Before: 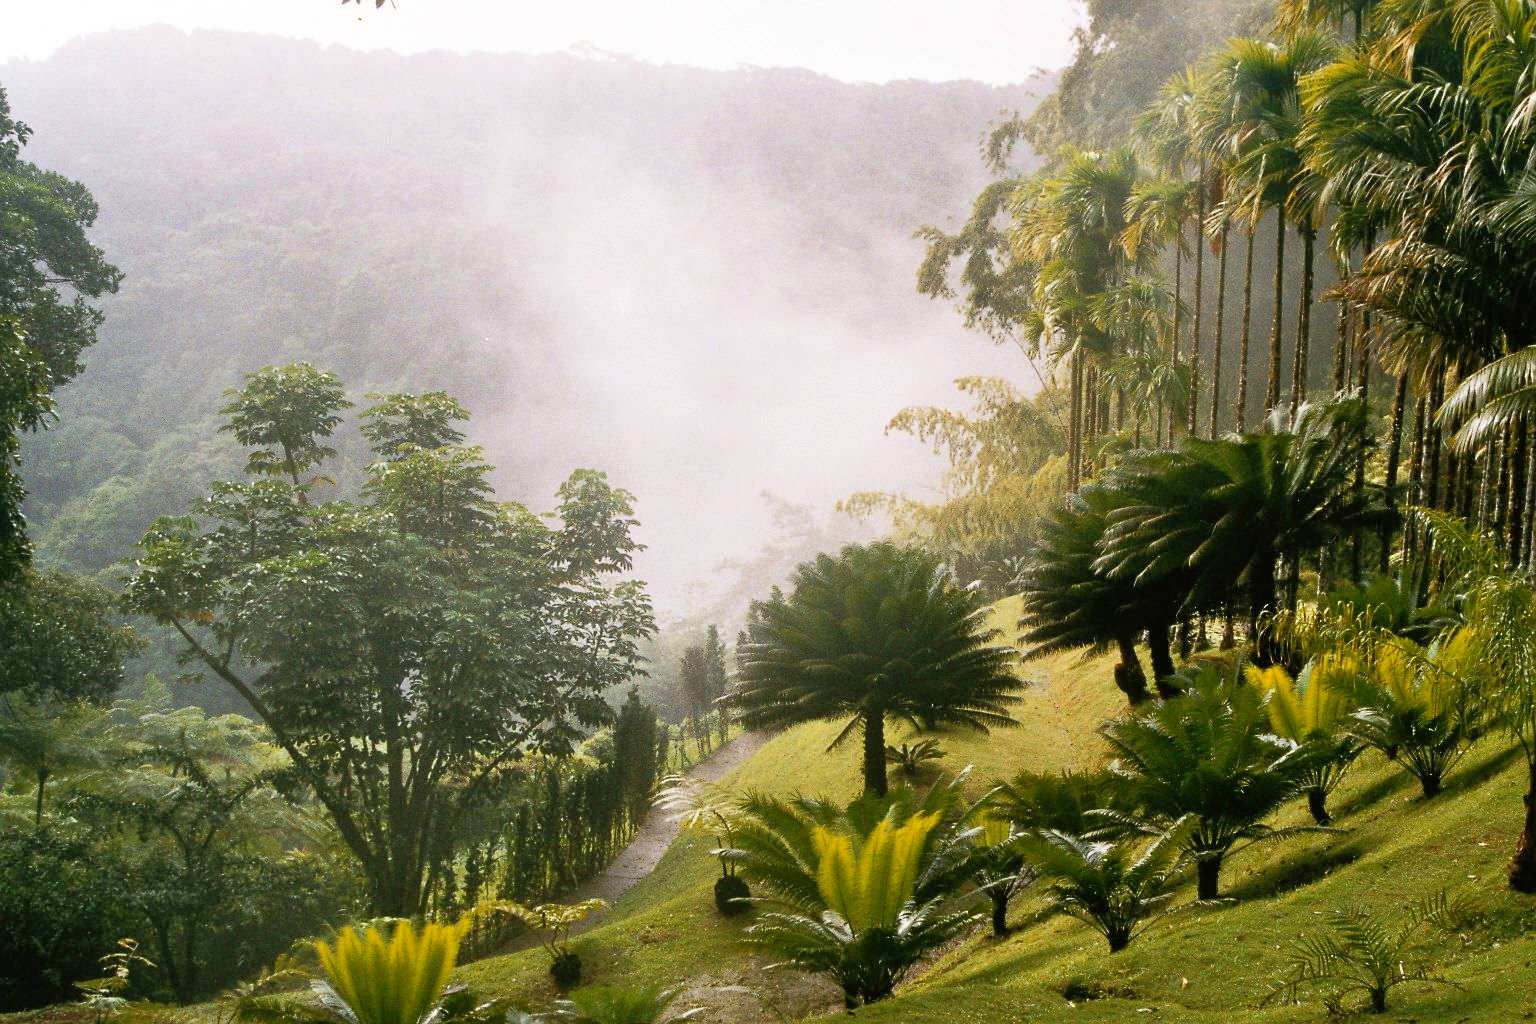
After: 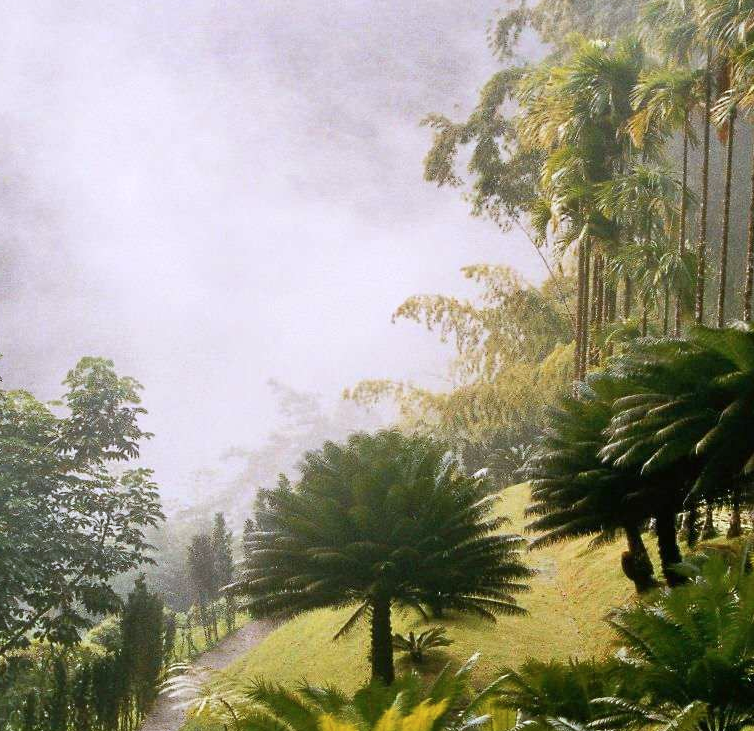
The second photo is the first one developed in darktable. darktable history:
color calibration: illuminant as shot in camera, x 0.358, y 0.373, temperature 4628.91 K
crop: left 32.107%, top 10.952%, right 18.794%, bottom 17.593%
